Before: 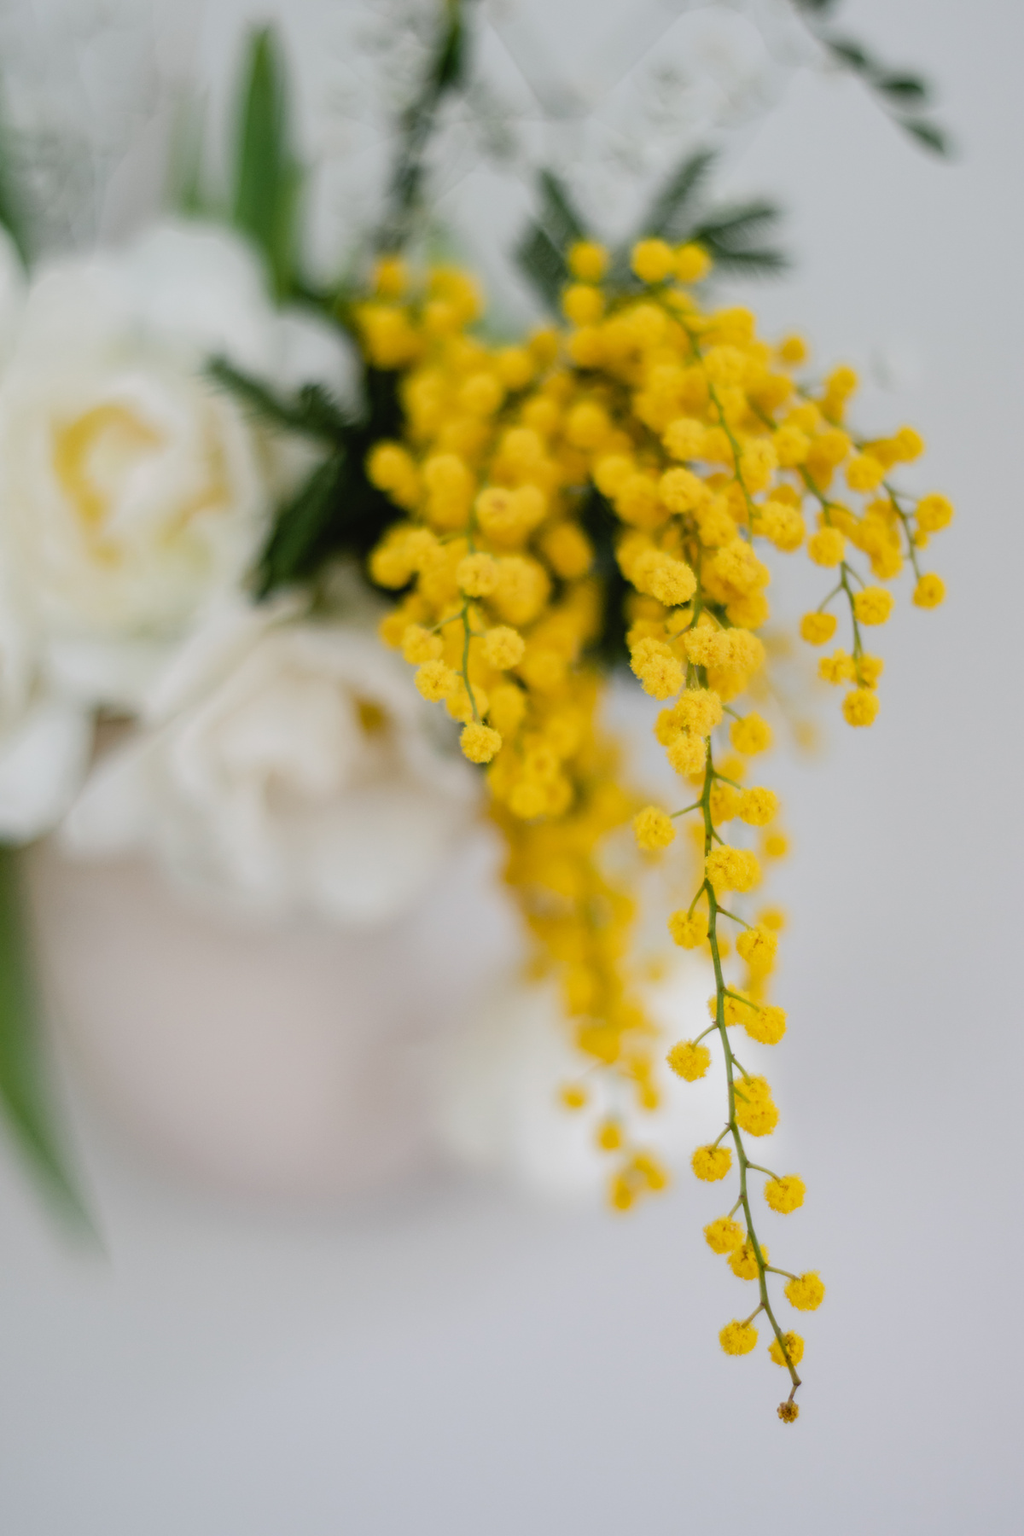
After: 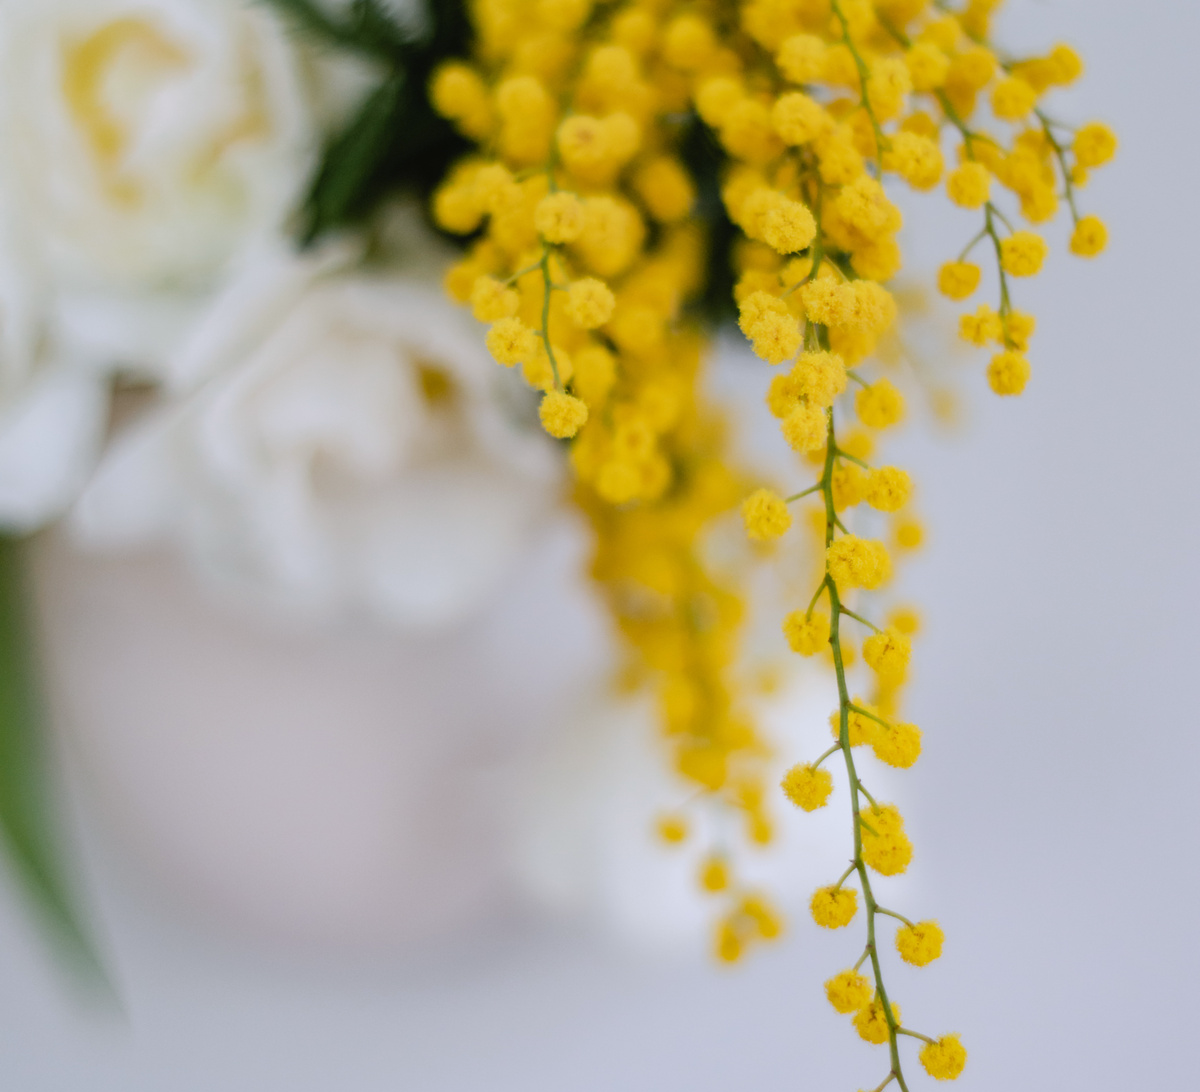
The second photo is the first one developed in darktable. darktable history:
crop and rotate: top 25.357%, bottom 13.942%
white balance: red 0.984, blue 1.059
